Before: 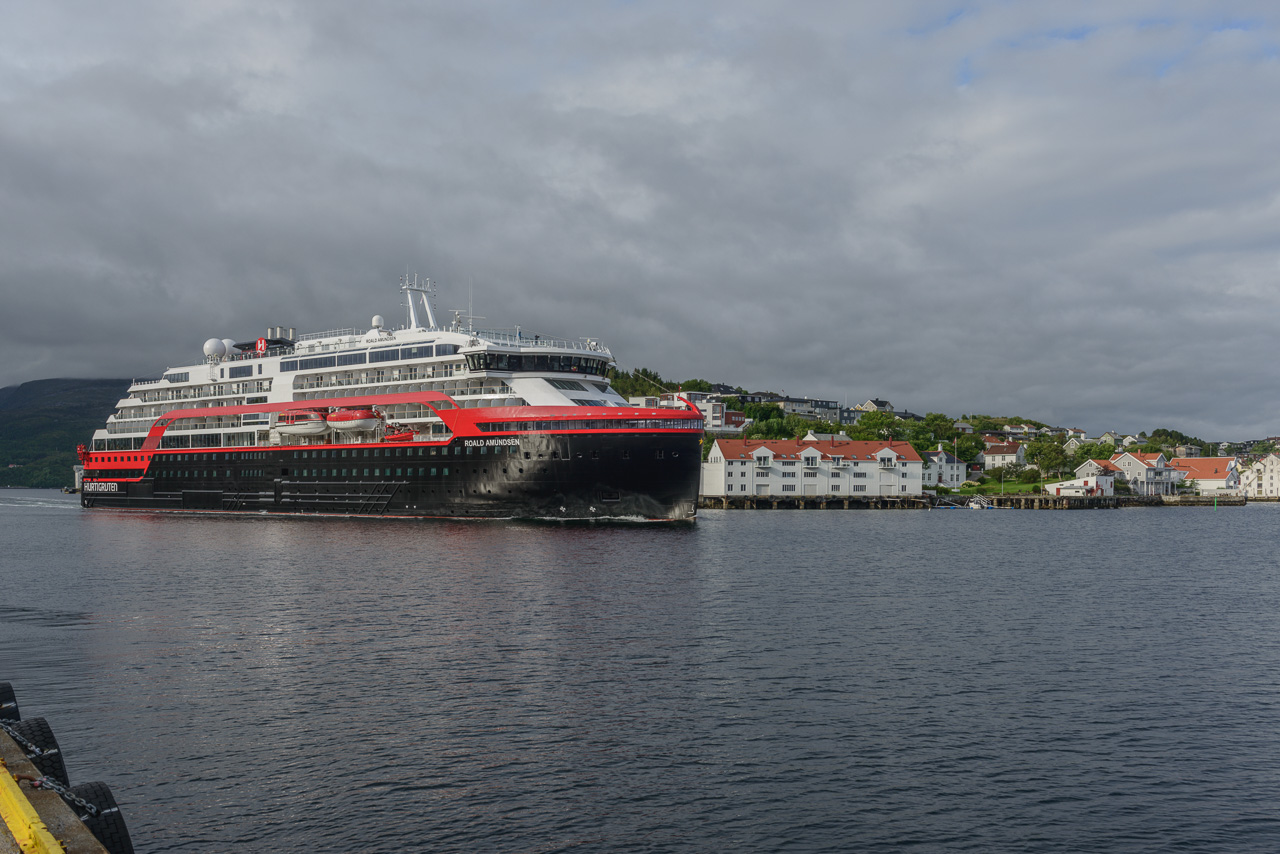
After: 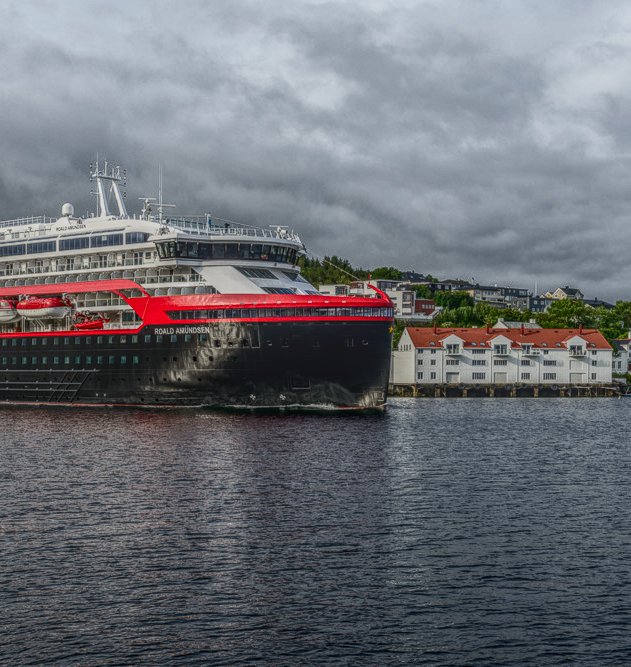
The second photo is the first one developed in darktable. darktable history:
exposure: black level correction 0.002, exposure -0.2 EV, compensate highlight preservation false
contrast brightness saturation: contrast 0.403, brightness 0.1, saturation 0.206
local contrast: highlights 20%, shadows 27%, detail 200%, midtone range 0.2
crop and rotate: angle 0.011°, left 24.284%, top 13.181%, right 26.328%, bottom 8.649%
